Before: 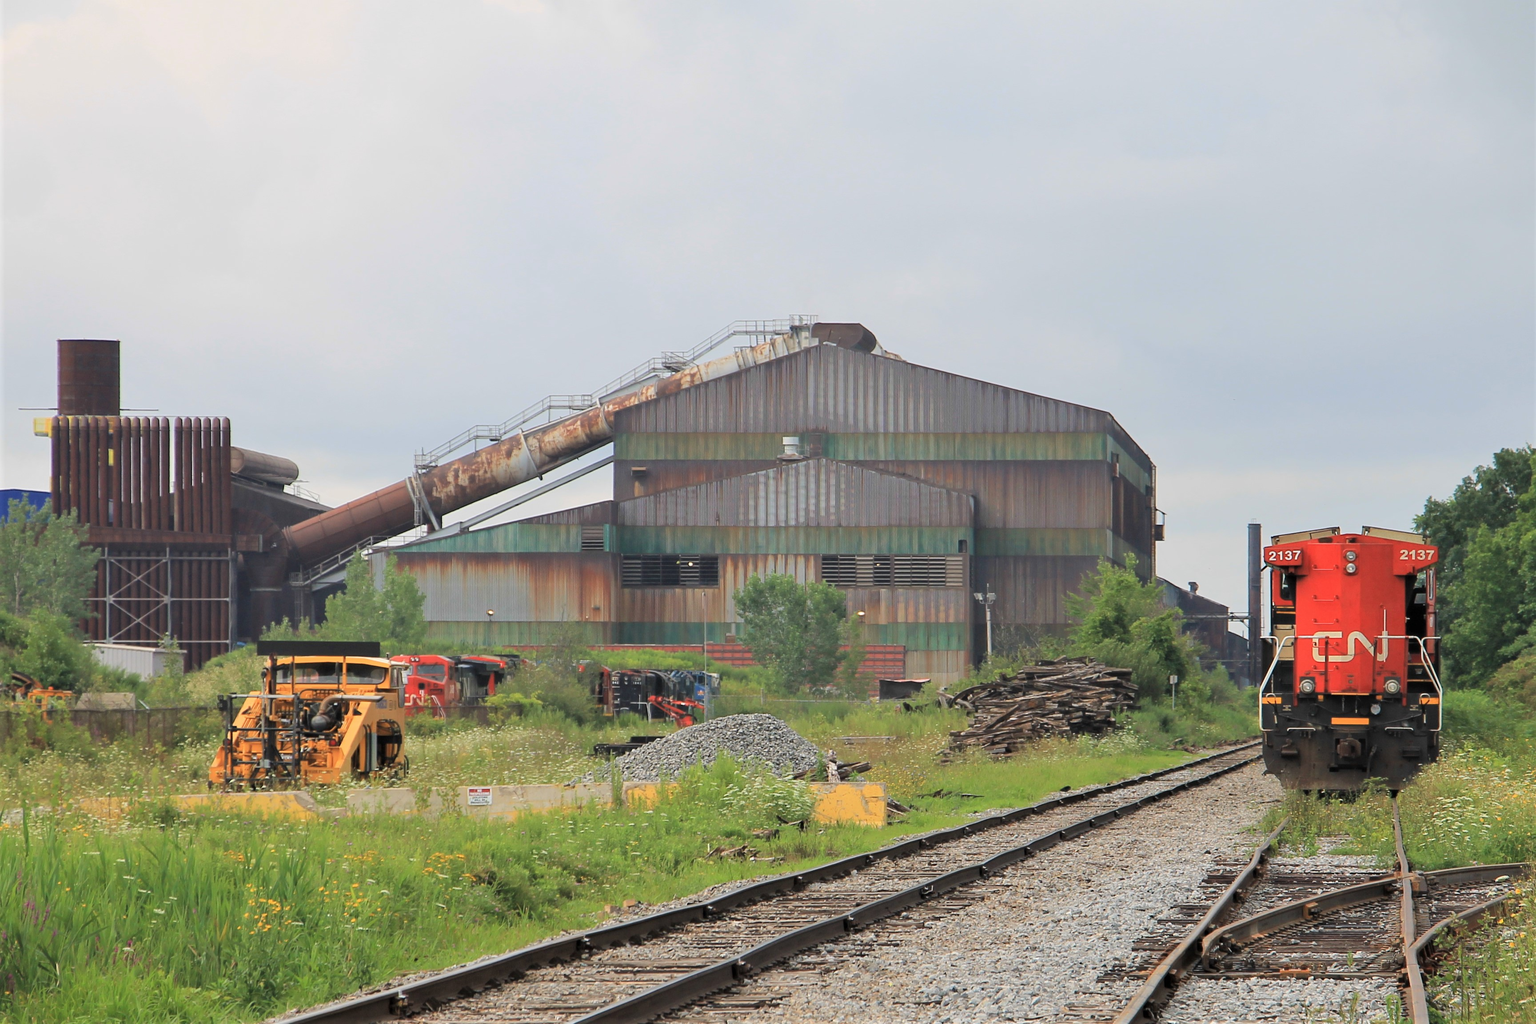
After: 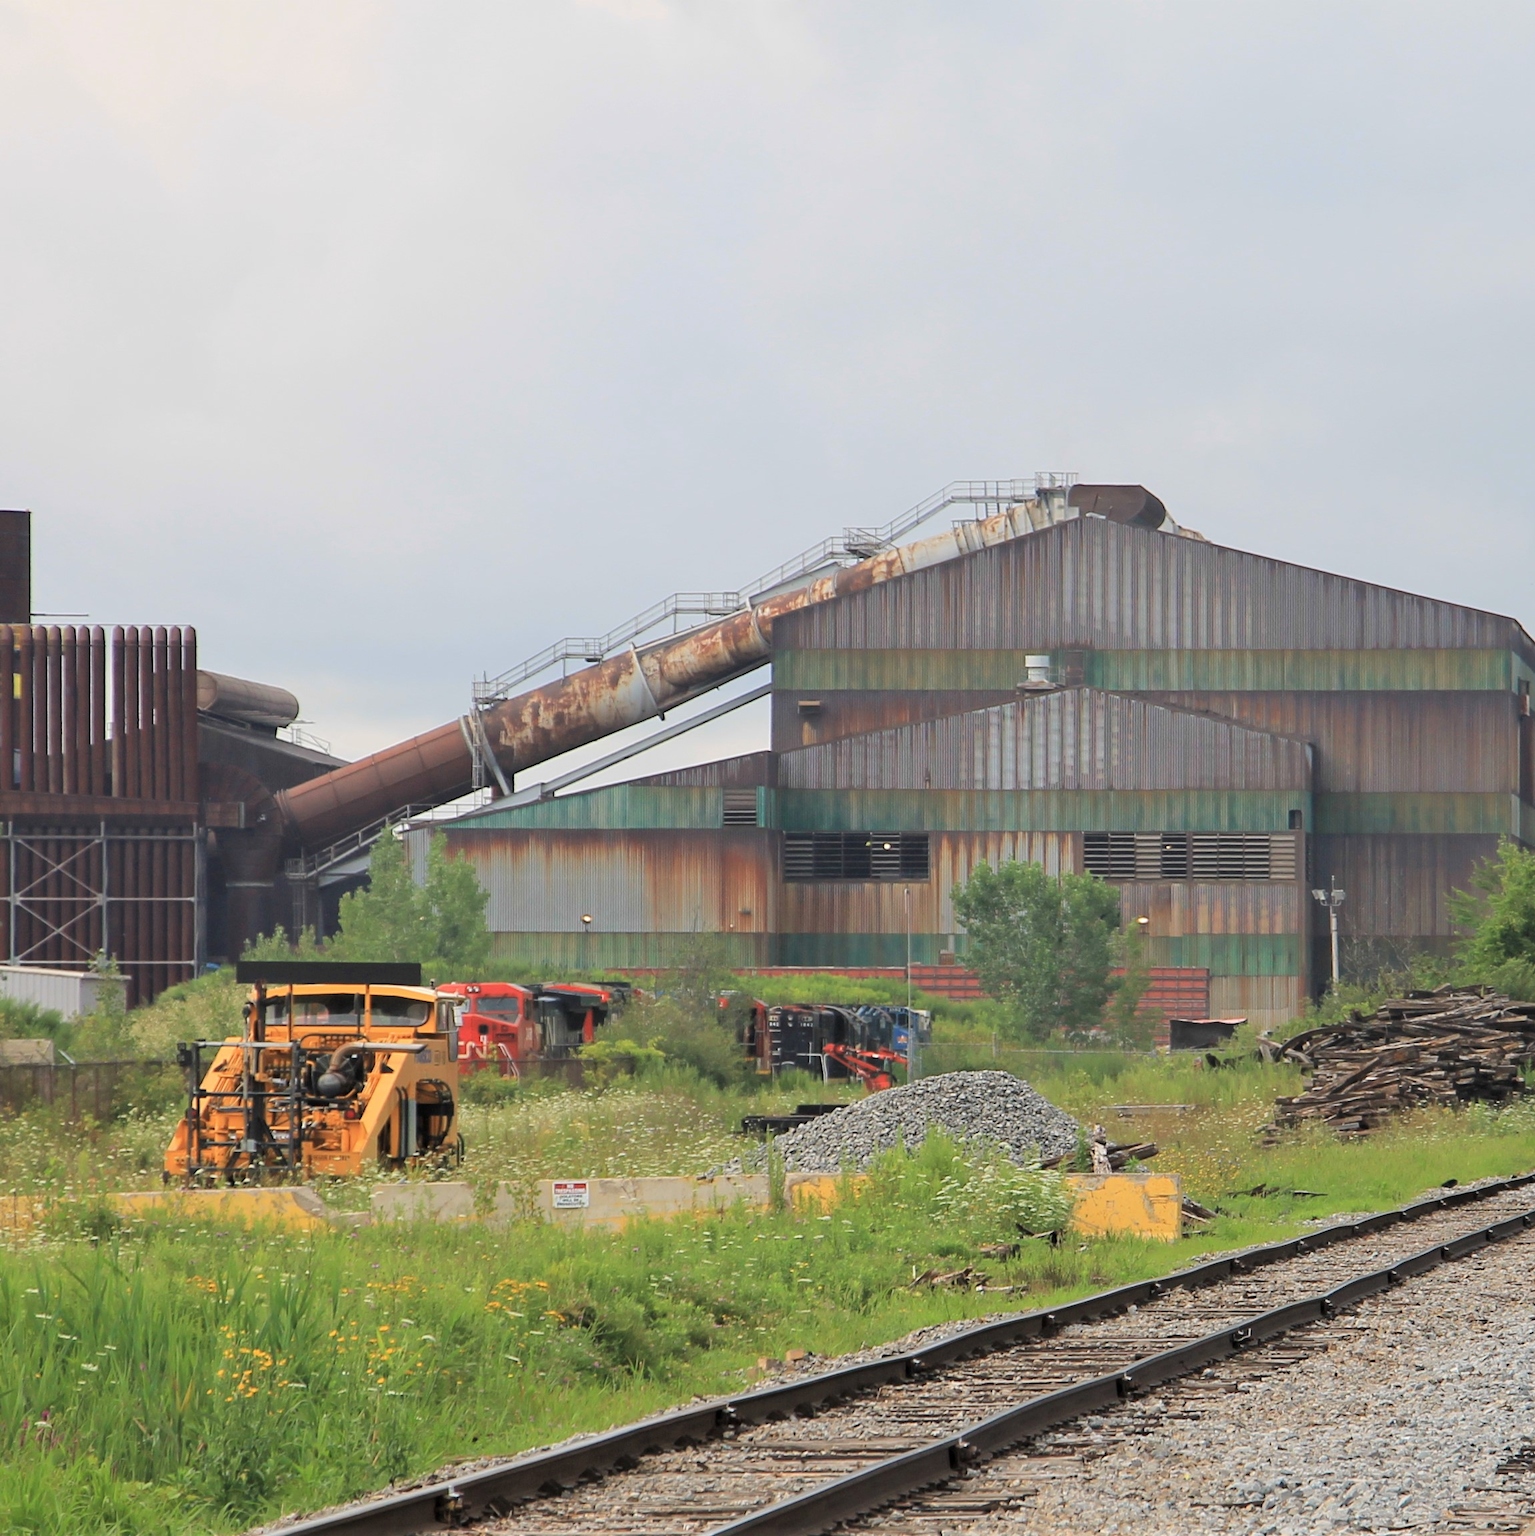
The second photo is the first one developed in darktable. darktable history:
crop and rotate: left 6.493%, right 26.861%
